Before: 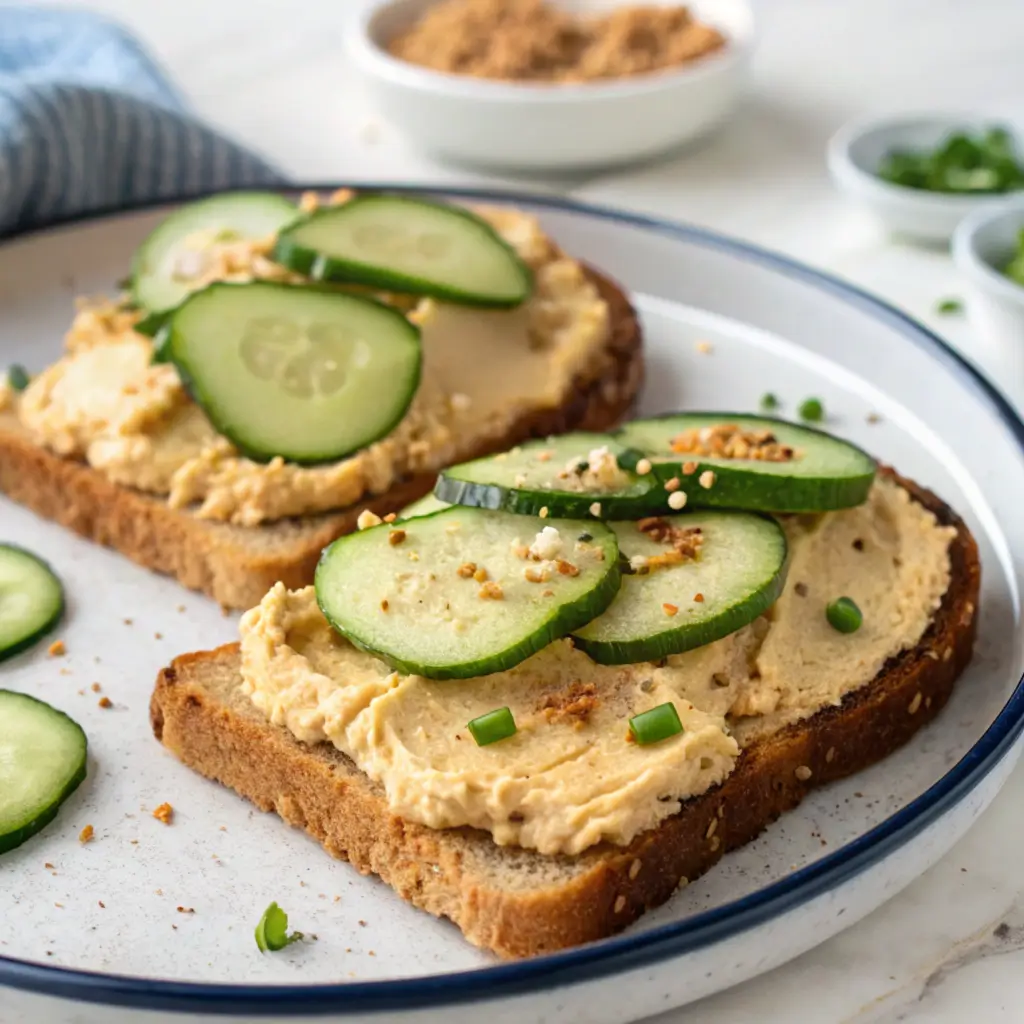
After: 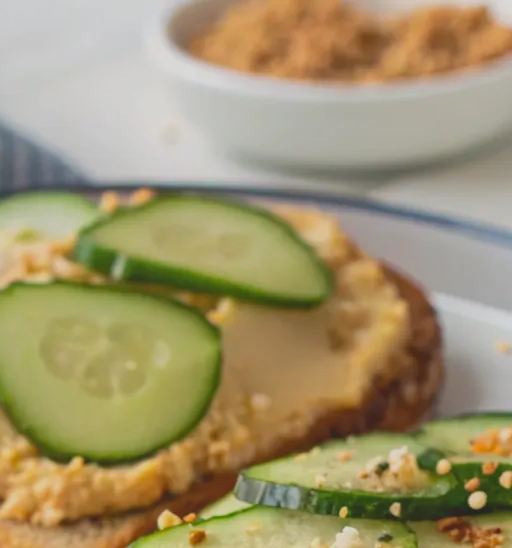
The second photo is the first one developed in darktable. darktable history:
contrast brightness saturation: contrast -0.28
local contrast: highlights 100%, shadows 100%, detail 120%, midtone range 0.2
crop: left 19.556%, right 30.401%, bottom 46.458%
